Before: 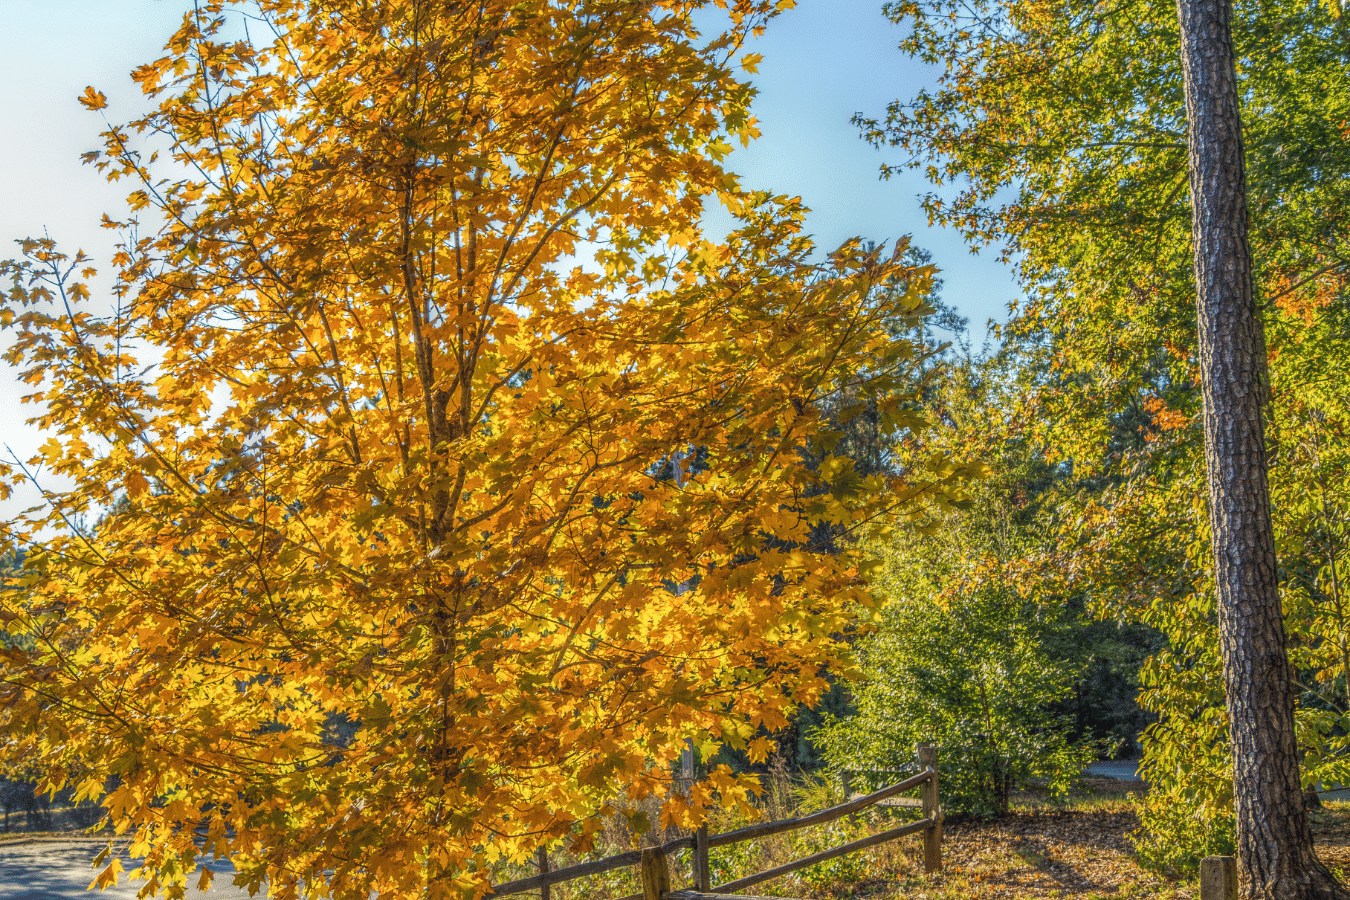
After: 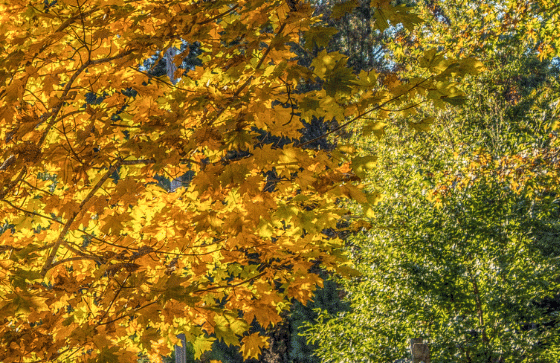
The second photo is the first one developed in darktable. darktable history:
local contrast: on, module defaults
crop: left 37.587%, top 44.96%, right 20.679%, bottom 13.626%
